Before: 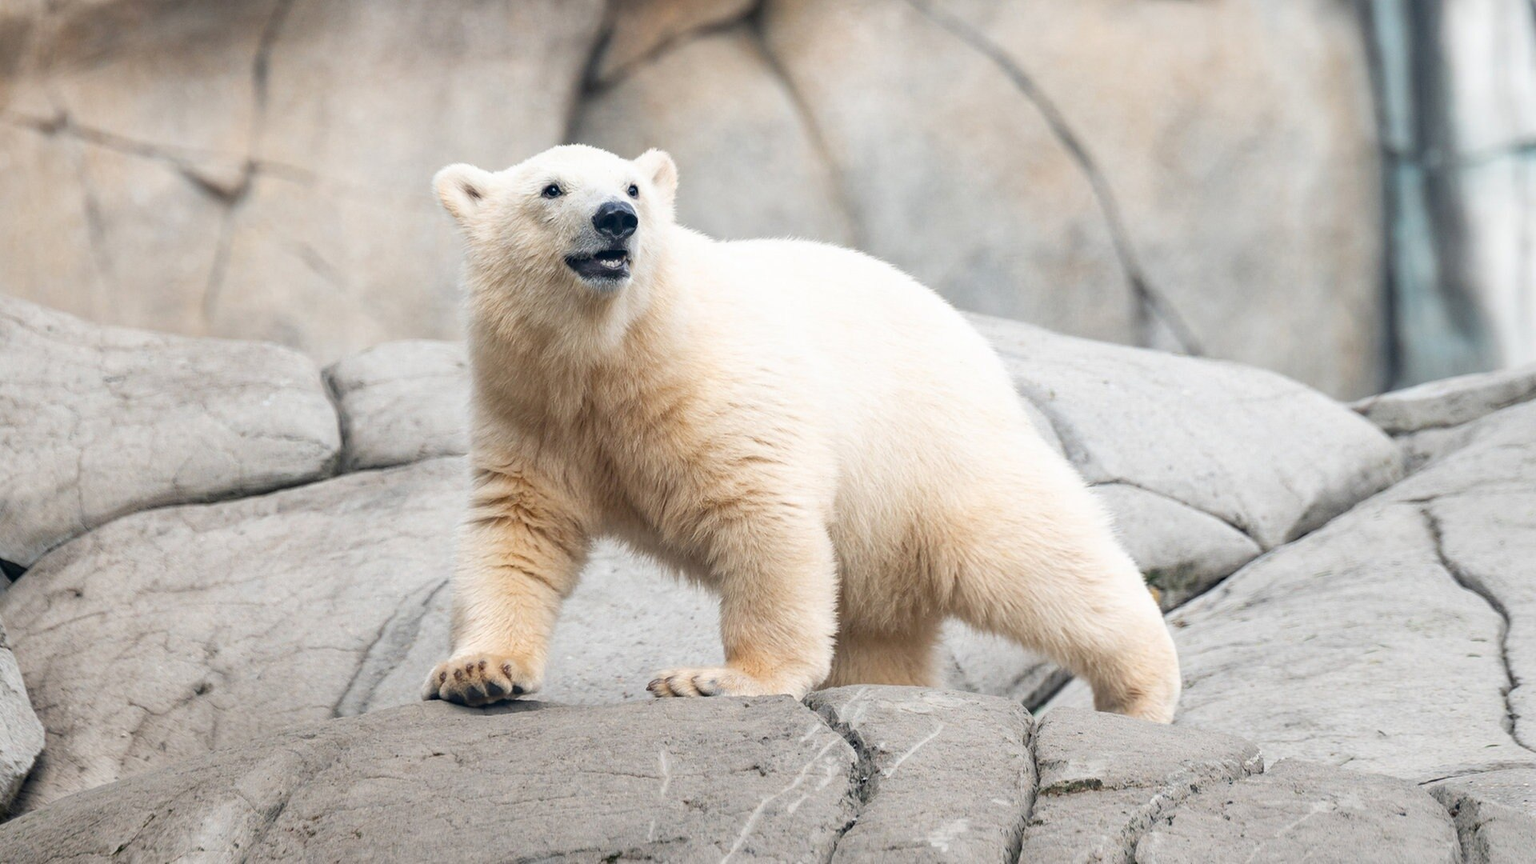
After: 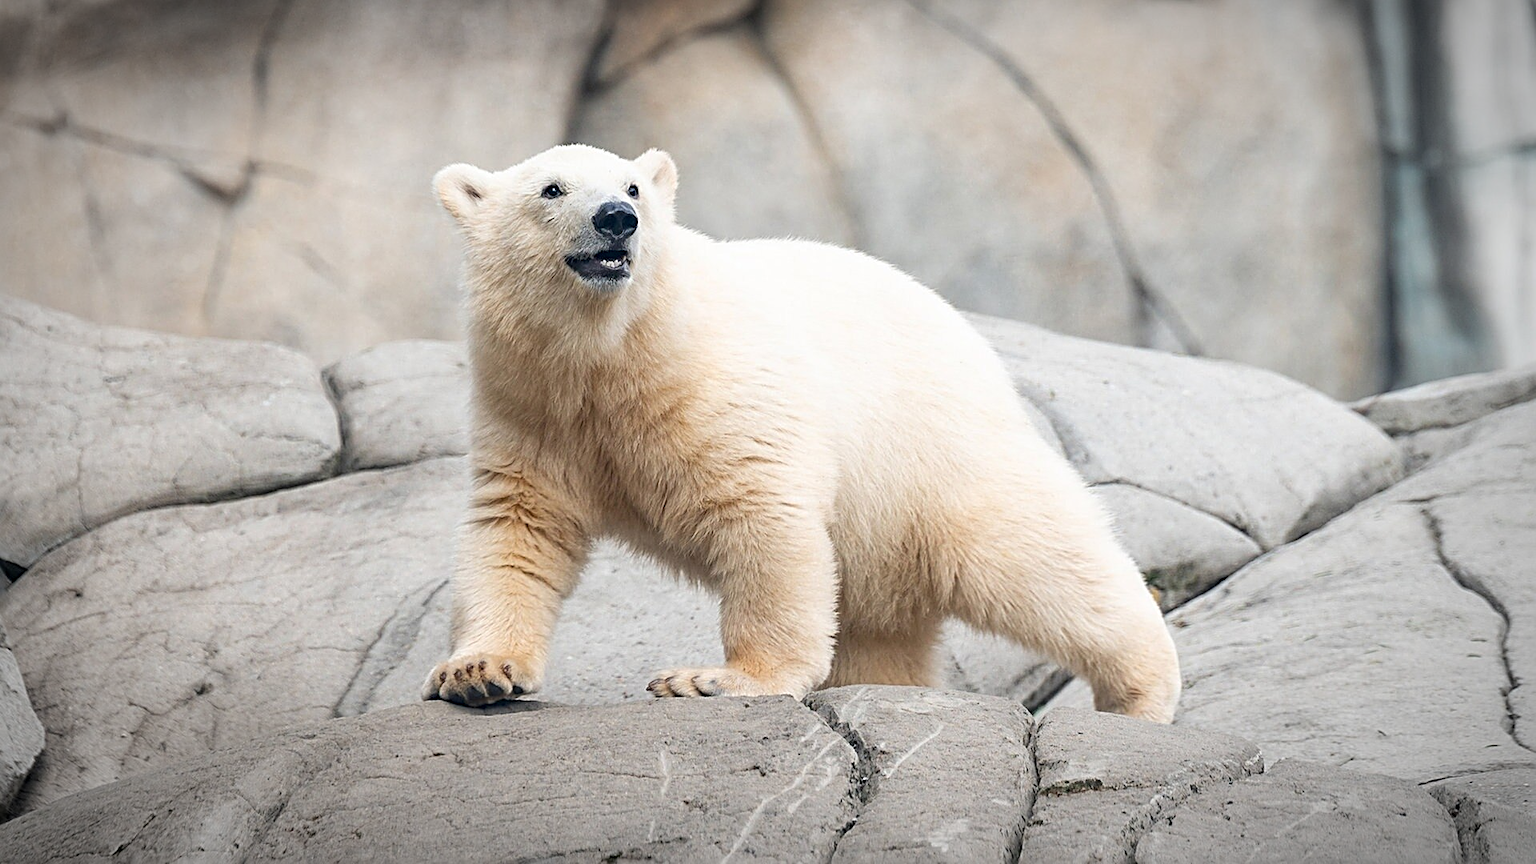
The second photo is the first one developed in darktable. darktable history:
sharpen: radius 2.584, amount 0.688
vignetting: automatic ratio true
